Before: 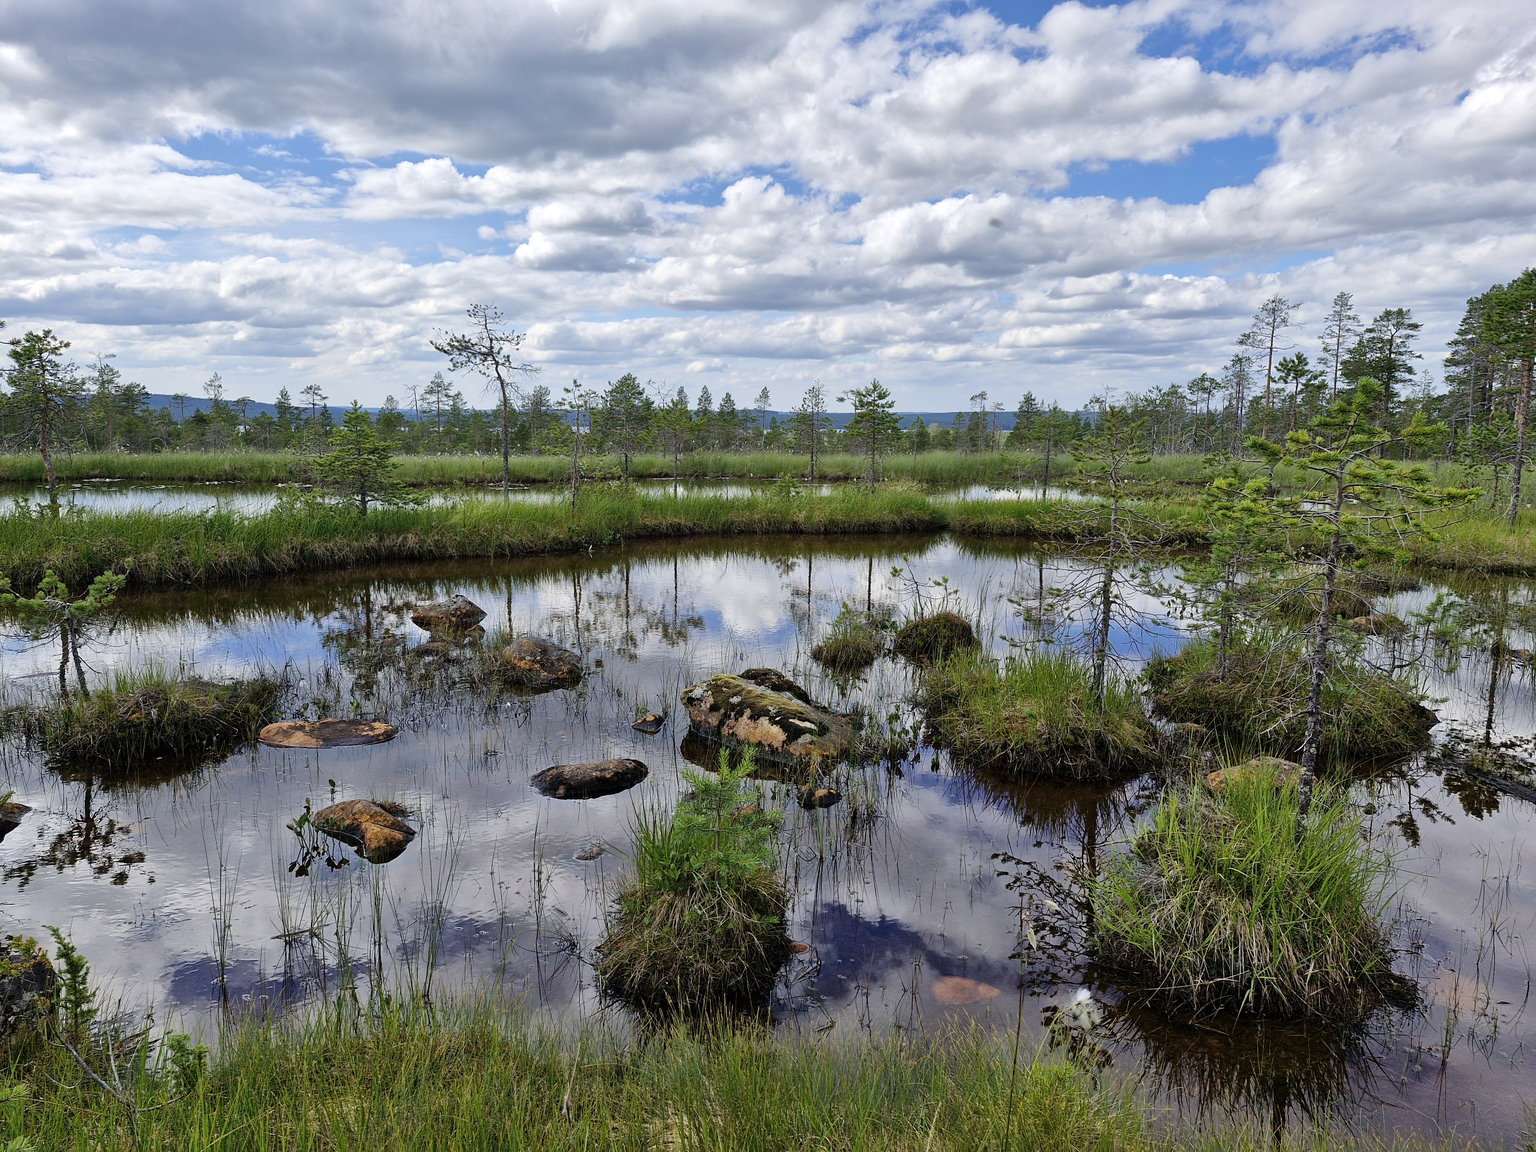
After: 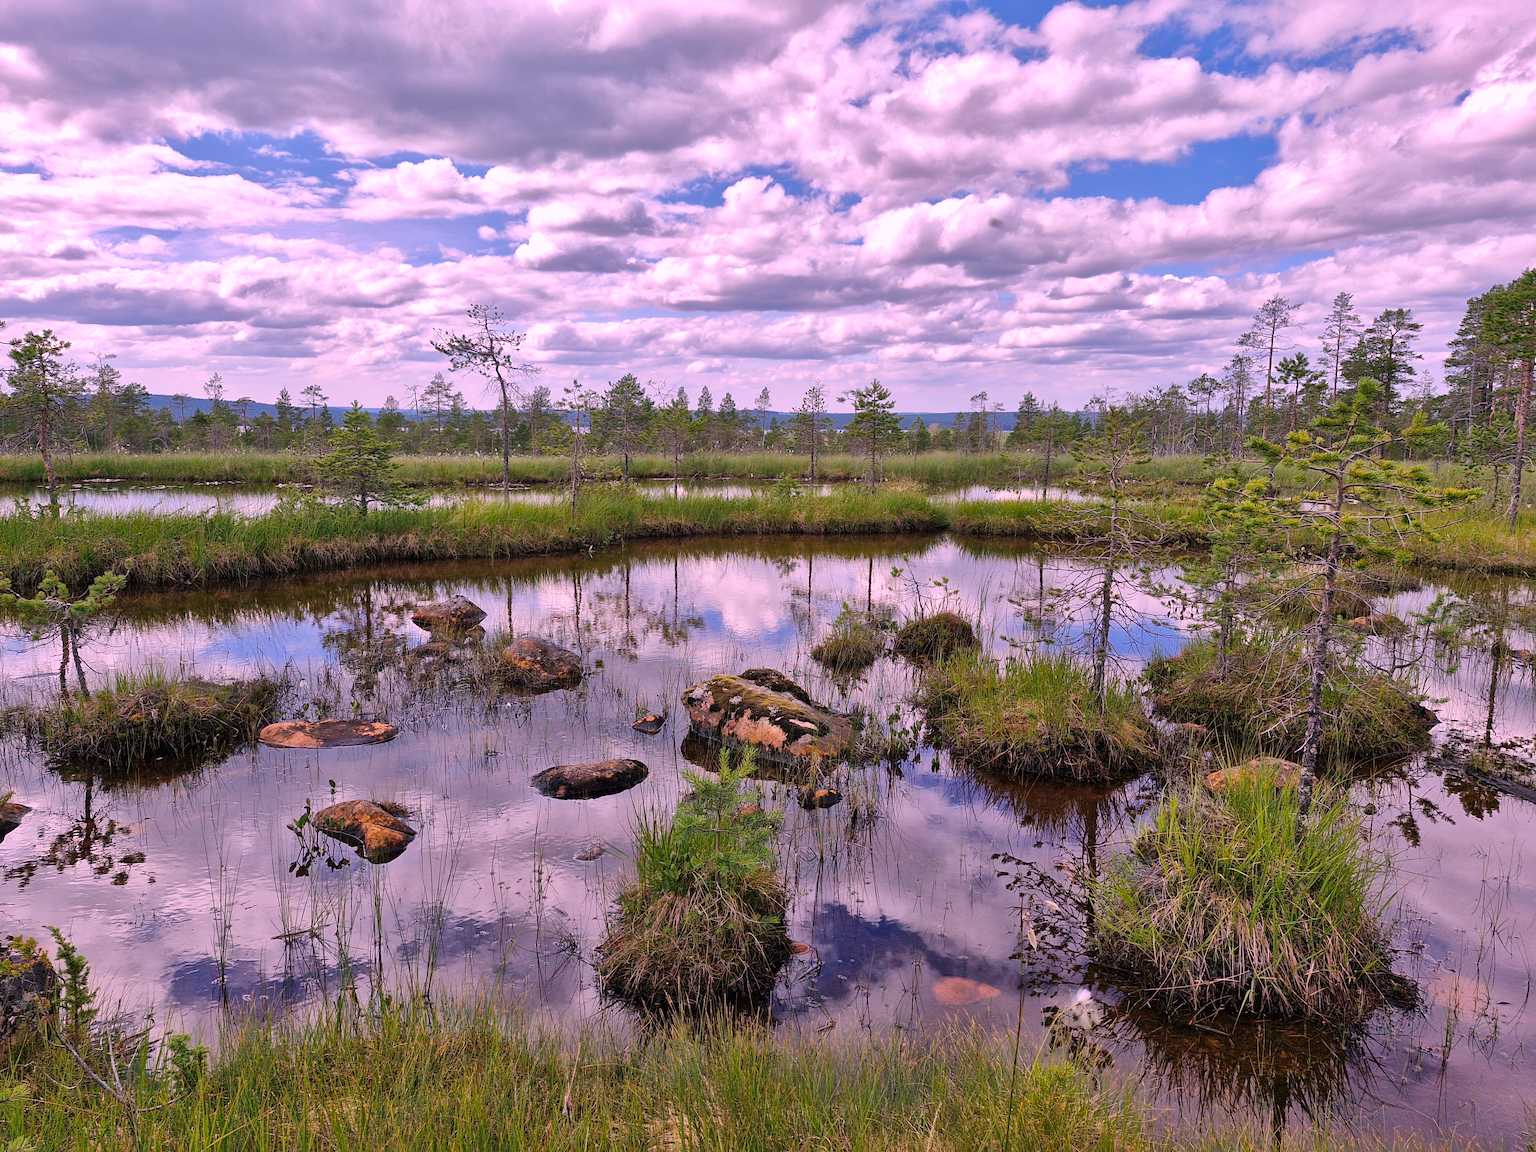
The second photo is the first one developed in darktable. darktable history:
shadows and highlights: on, module defaults
white balance: red 1.188, blue 1.11
